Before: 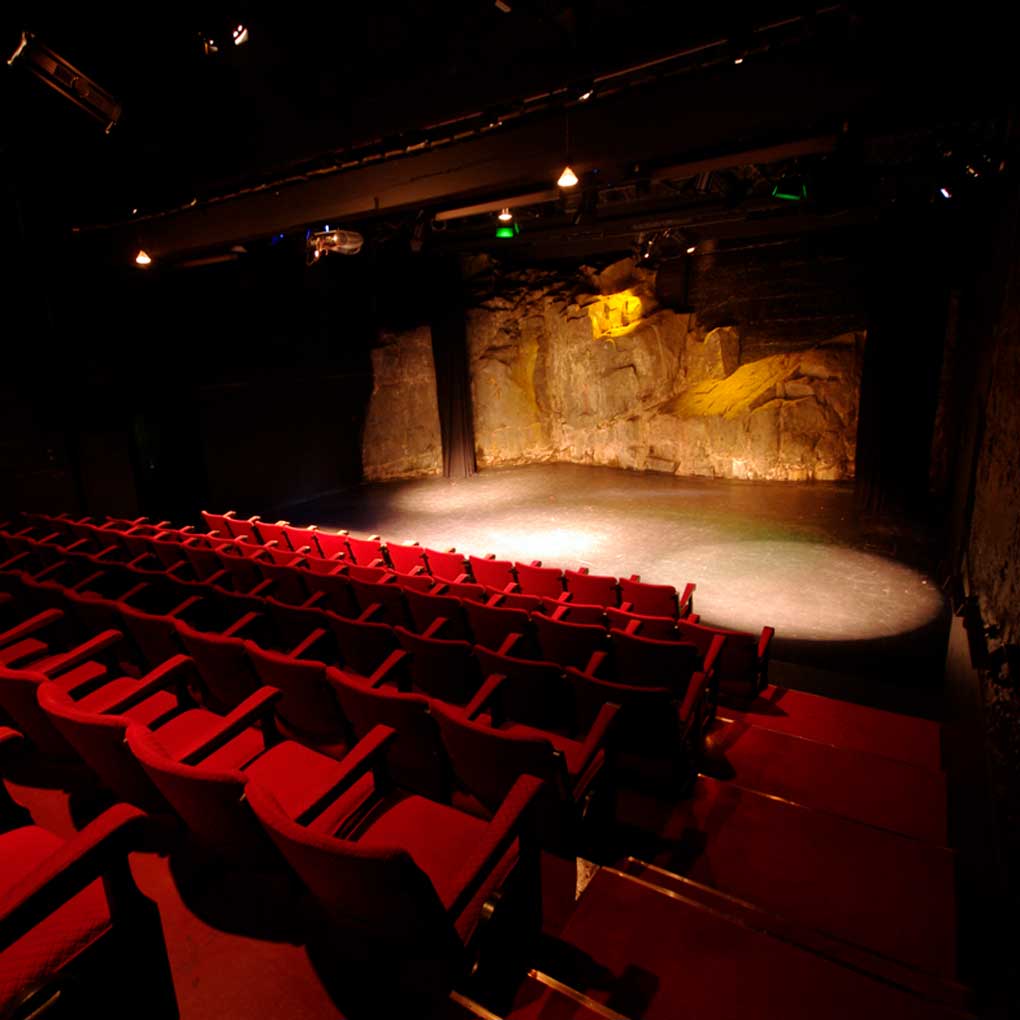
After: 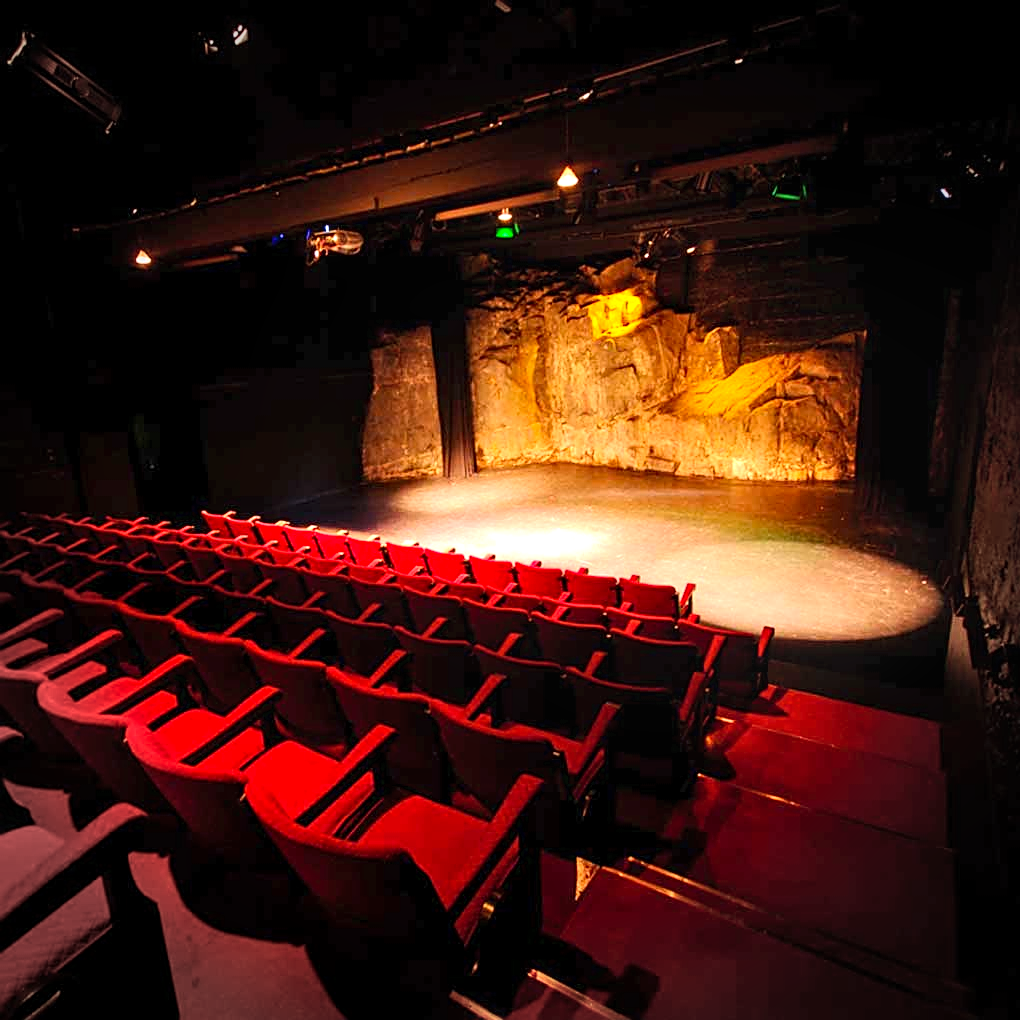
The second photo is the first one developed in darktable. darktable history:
contrast brightness saturation: contrast 0.2, brightness 0.16, saturation 0.22
sharpen: on, module defaults
vignetting: fall-off radius 31.48%, brightness -0.472
local contrast: on, module defaults
exposure: exposure 0.6 EV, compensate highlight preservation false
white balance: emerald 1
